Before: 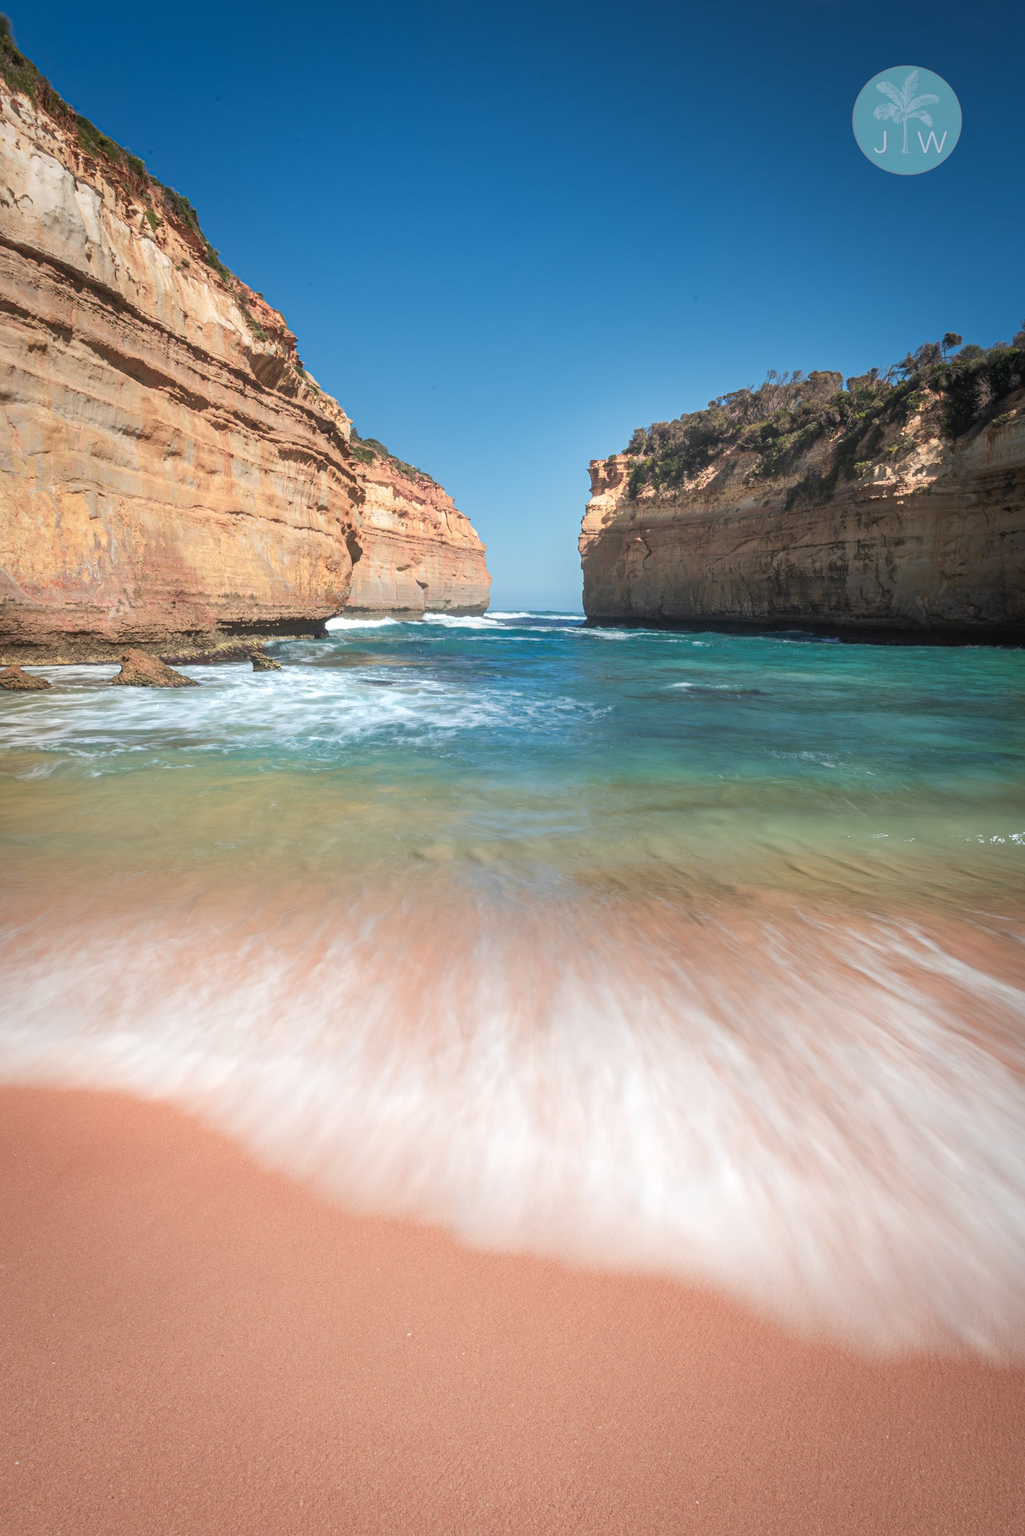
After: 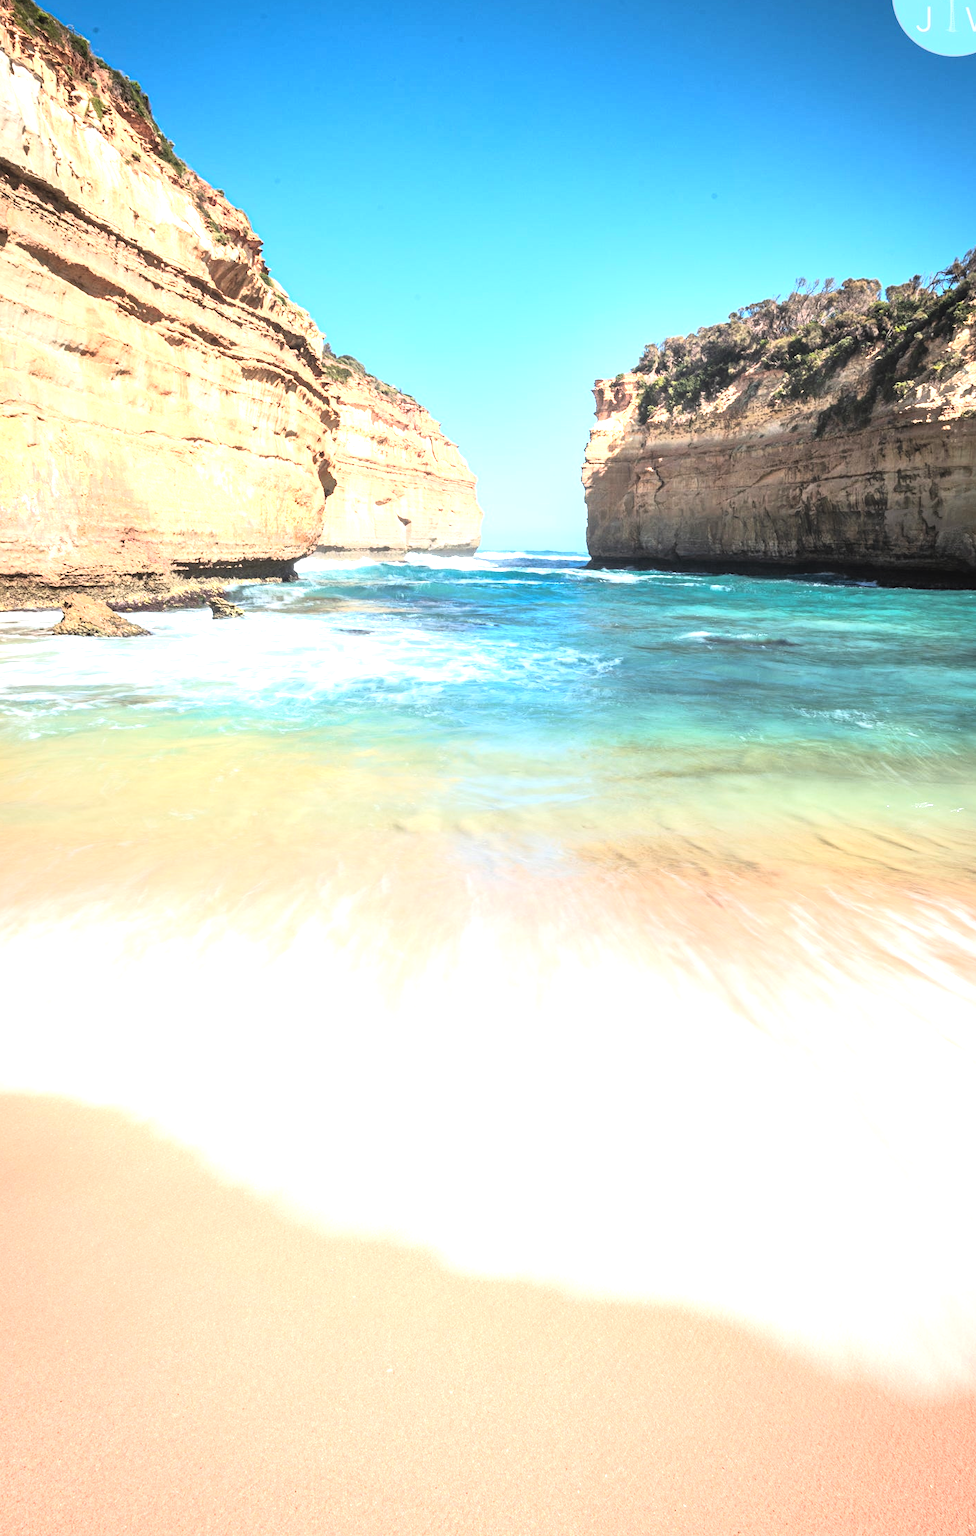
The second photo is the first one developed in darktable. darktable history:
exposure: black level correction 0, exposure 1.3 EV, compensate exposure bias true, compensate highlight preservation false
crop: left 6.446%, top 8.188%, right 9.538%, bottom 3.548%
tone curve: curves: ch0 [(0, 0) (0.042, 0.01) (0.223, 0.123) (0.59, 0.574) (0.802, 0.868) (1, 1)], color space Lab, linked channels, preserve colors none
